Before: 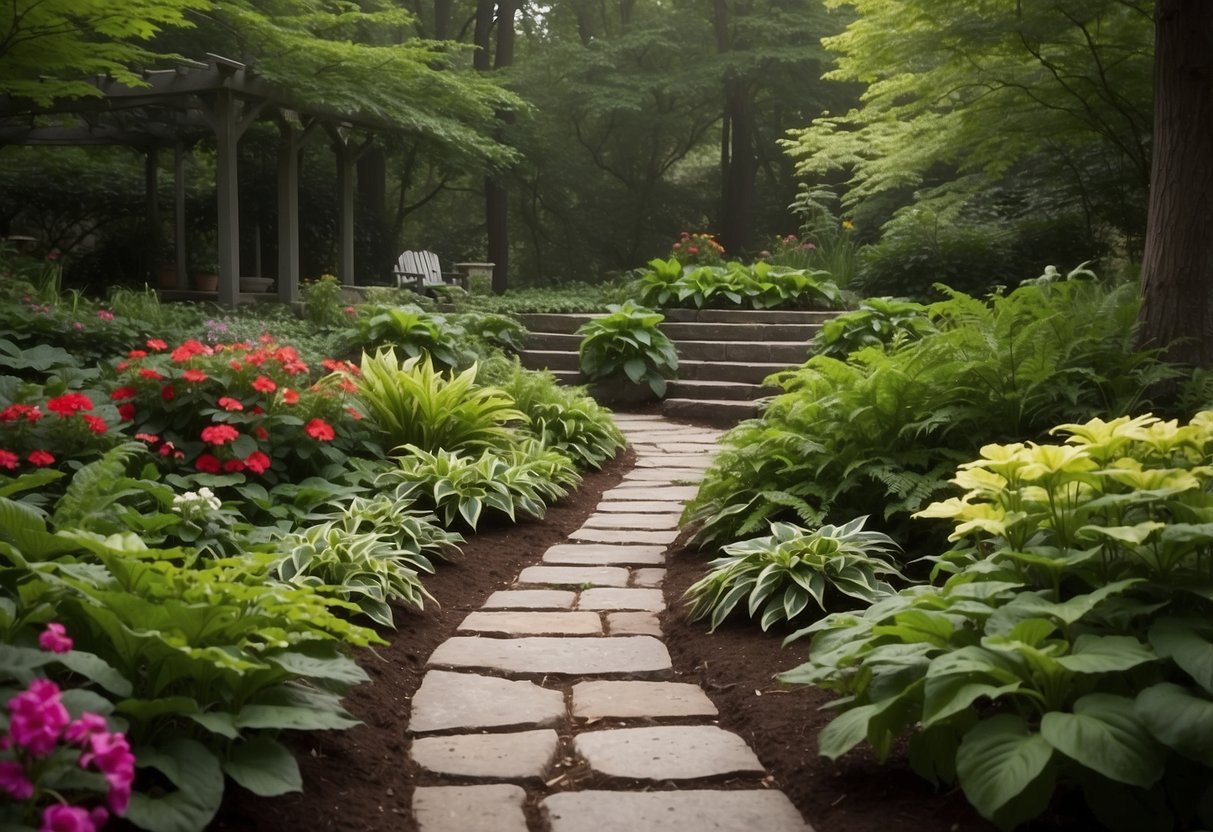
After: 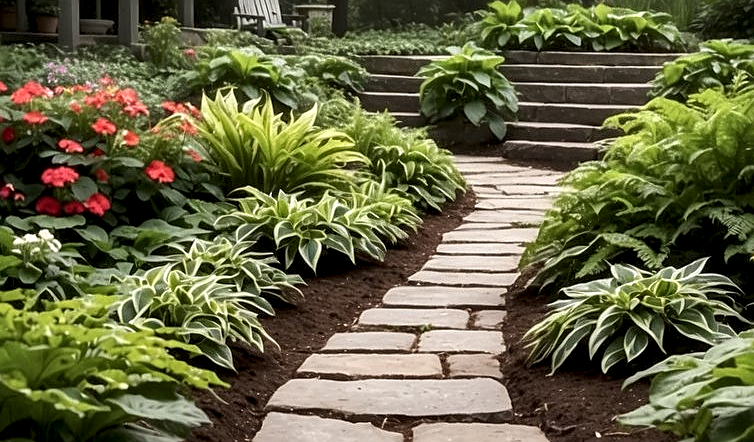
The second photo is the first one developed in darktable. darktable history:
crop: left 13.24%, top 31.015%, right 24.534%, bottom 15.78%
sharpen: on, module defaults
local contrast: highlights 64%, shadows 53%, detail 169%, midtone range 0.511
